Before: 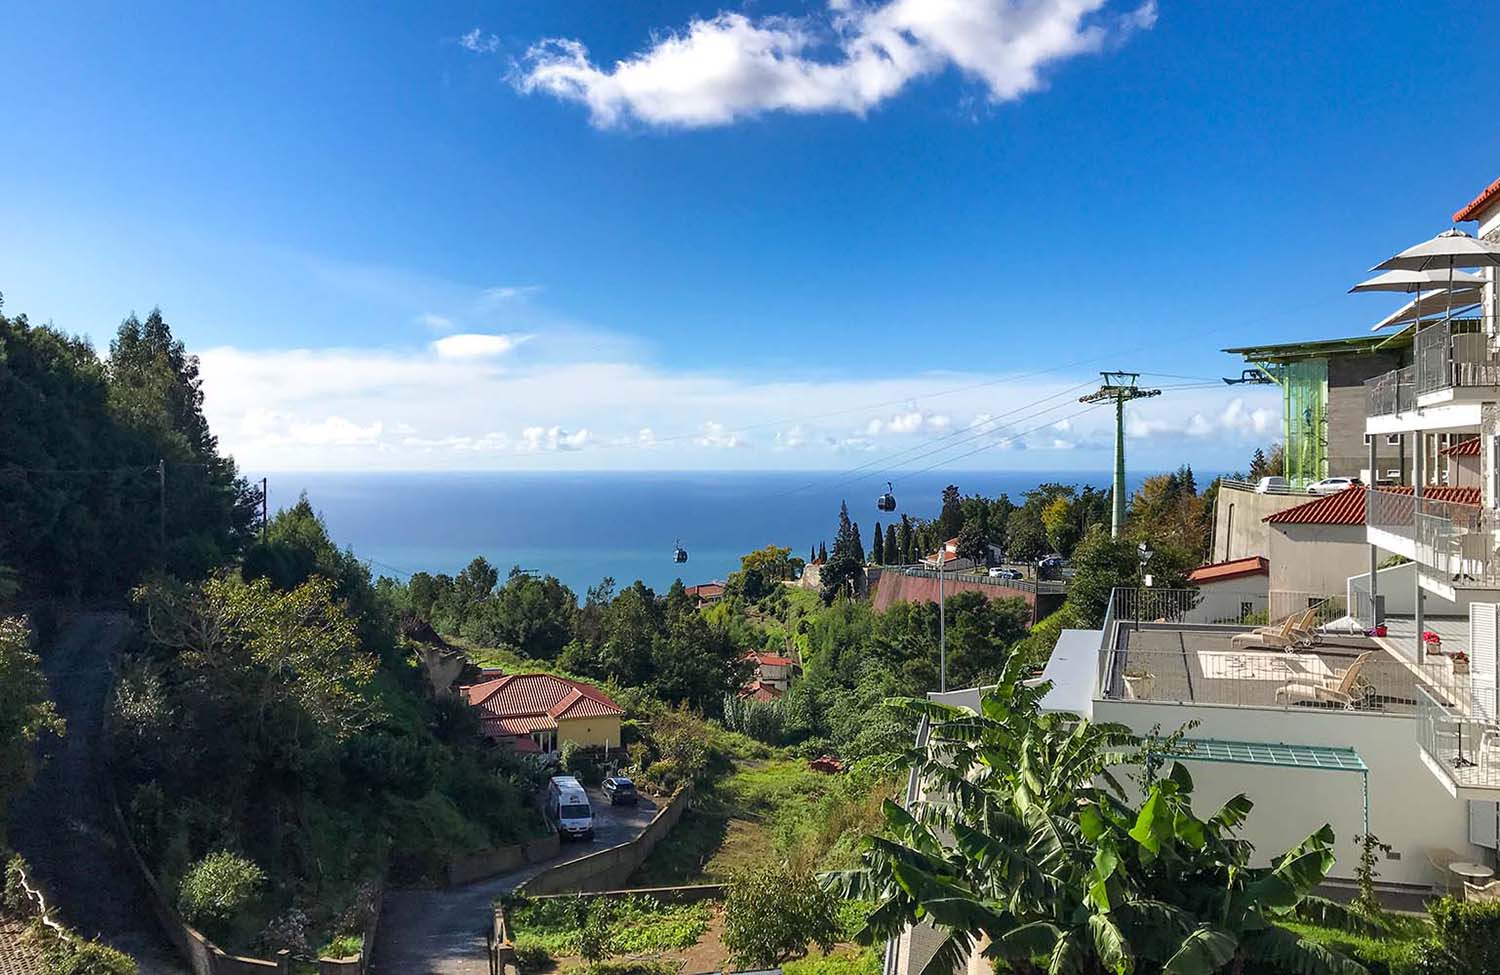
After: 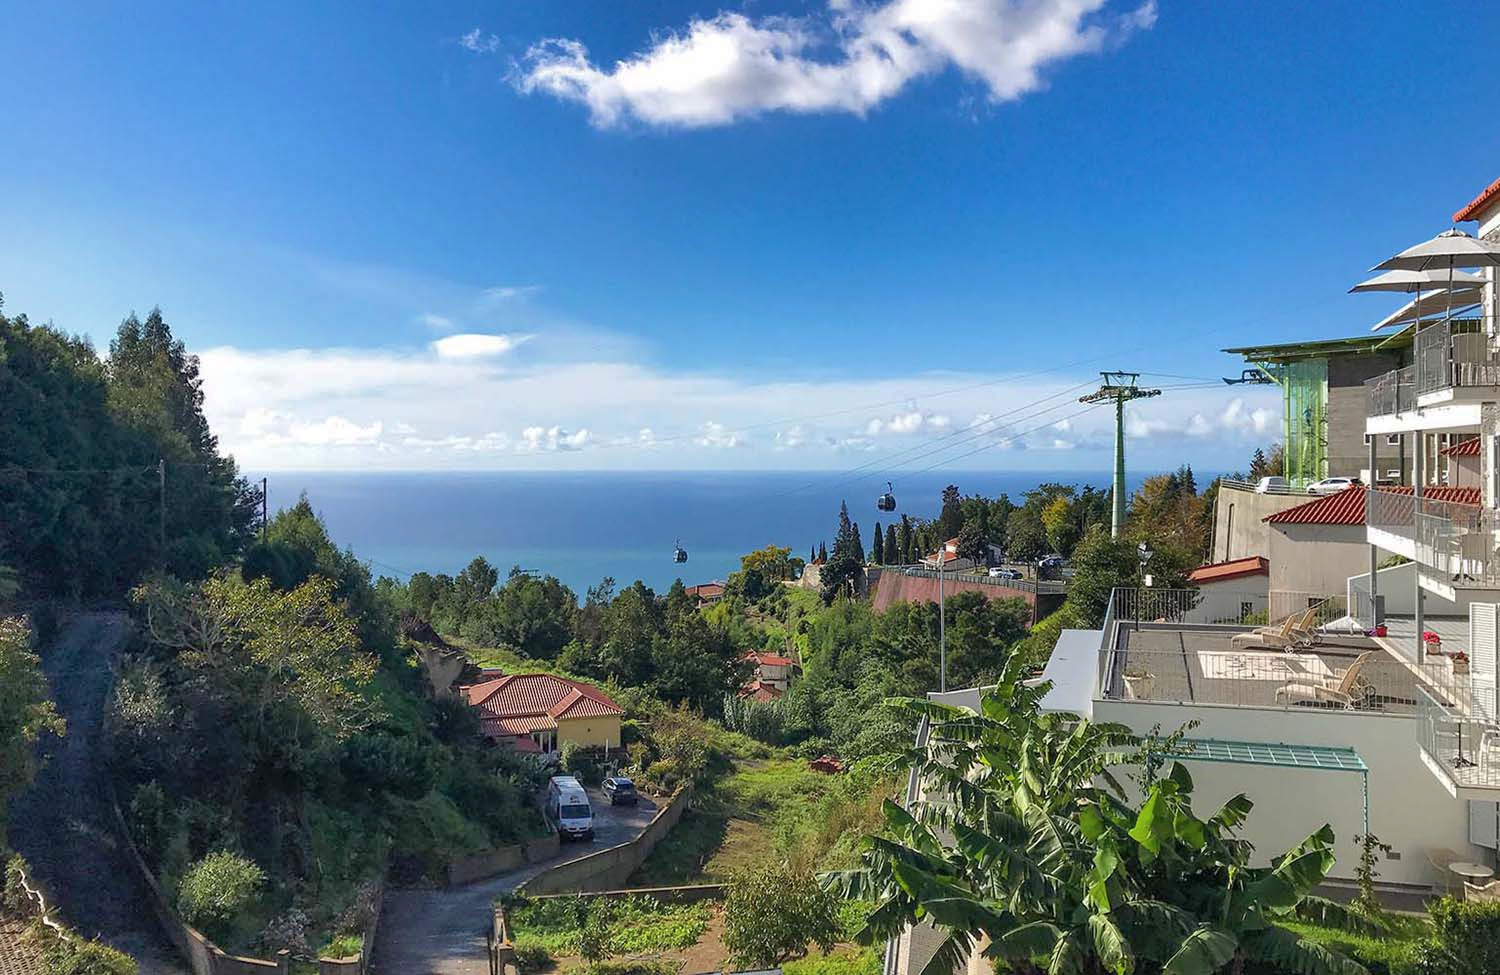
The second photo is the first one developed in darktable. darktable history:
contrast brightness saturation: contrast 0.014, saturation -0.052
shadows and highlights: on, module defaults
